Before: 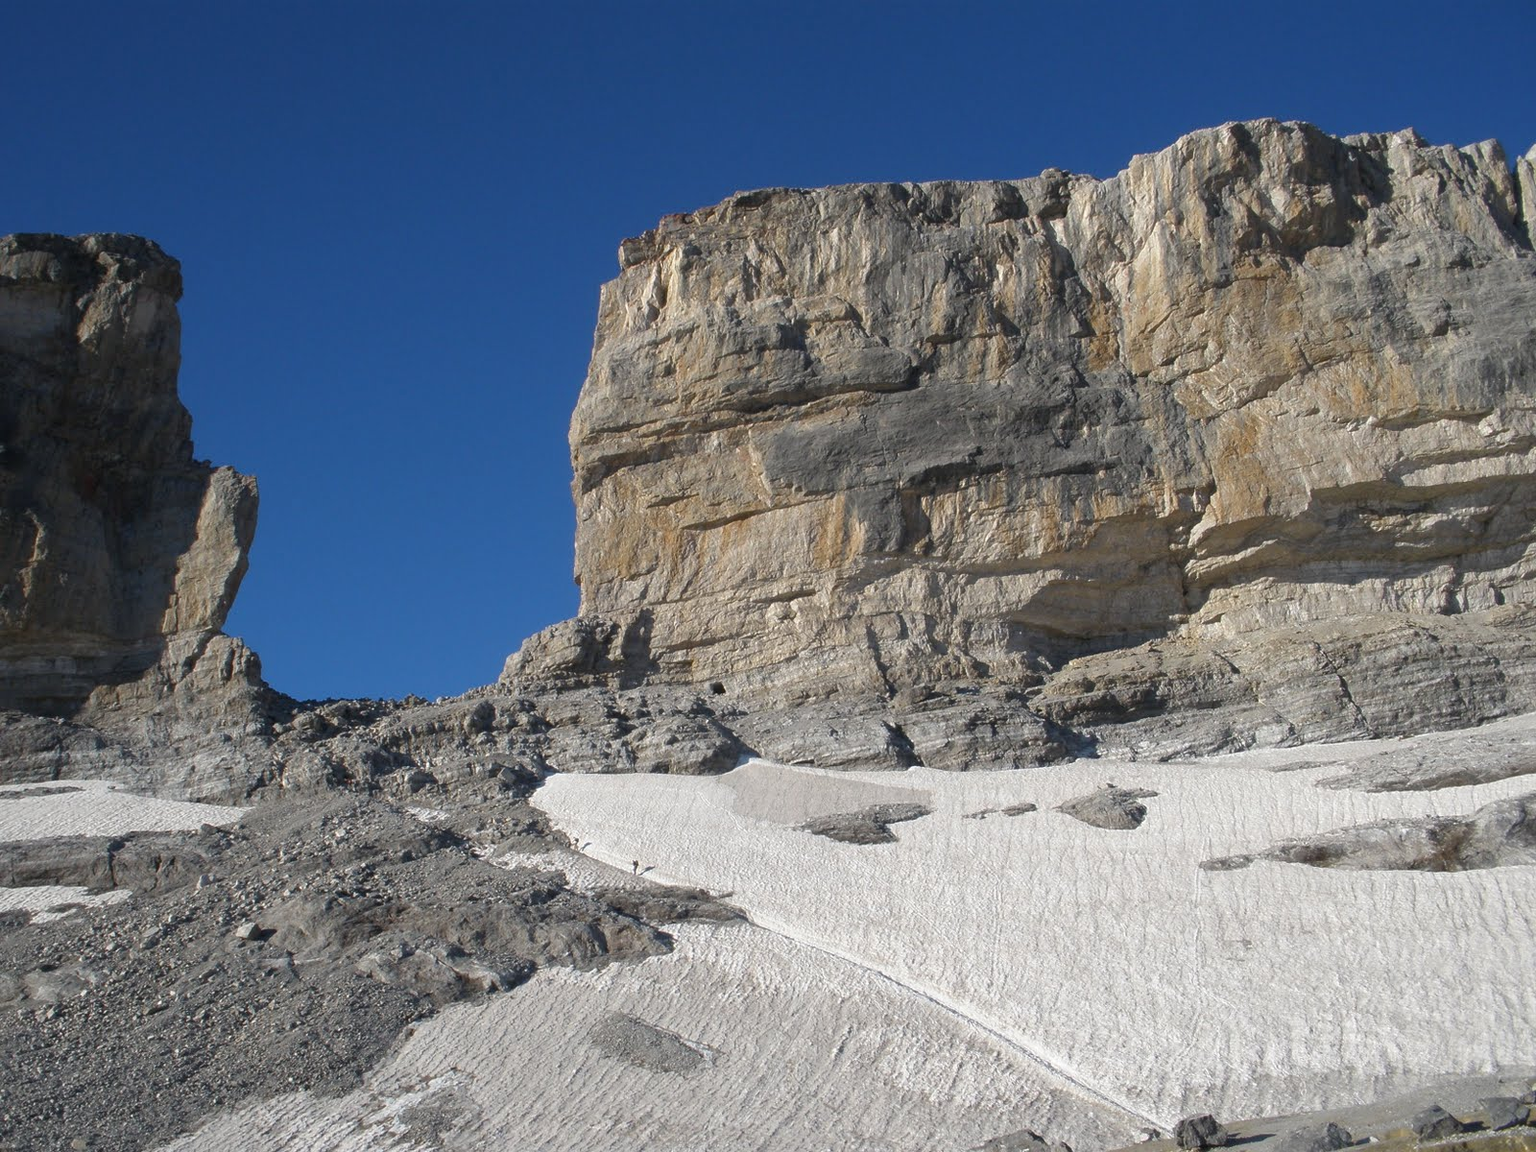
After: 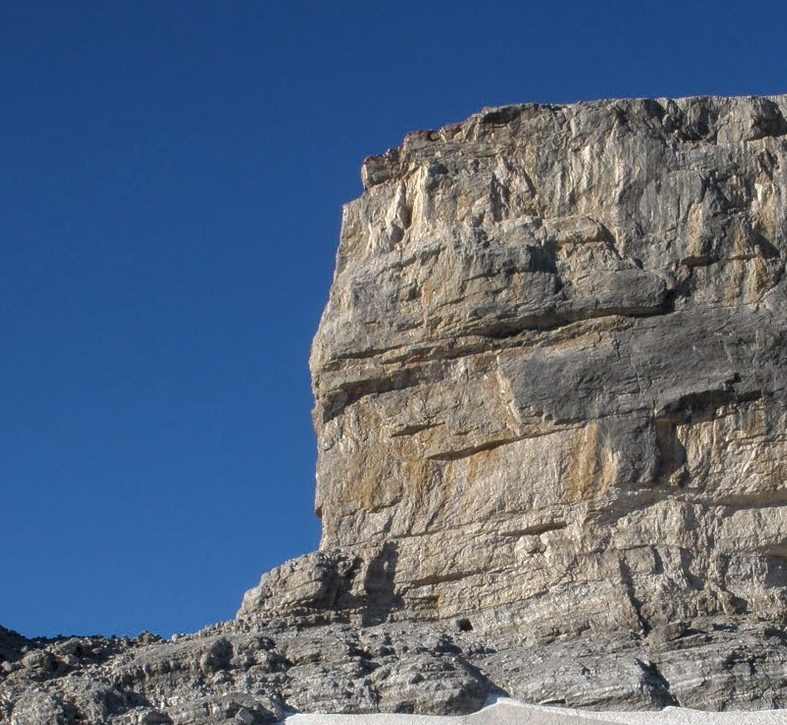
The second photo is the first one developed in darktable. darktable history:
crop: left 17.71%, top 7.694%, right 33.058%, bottom 31.865%
local contrast: detail 130%
